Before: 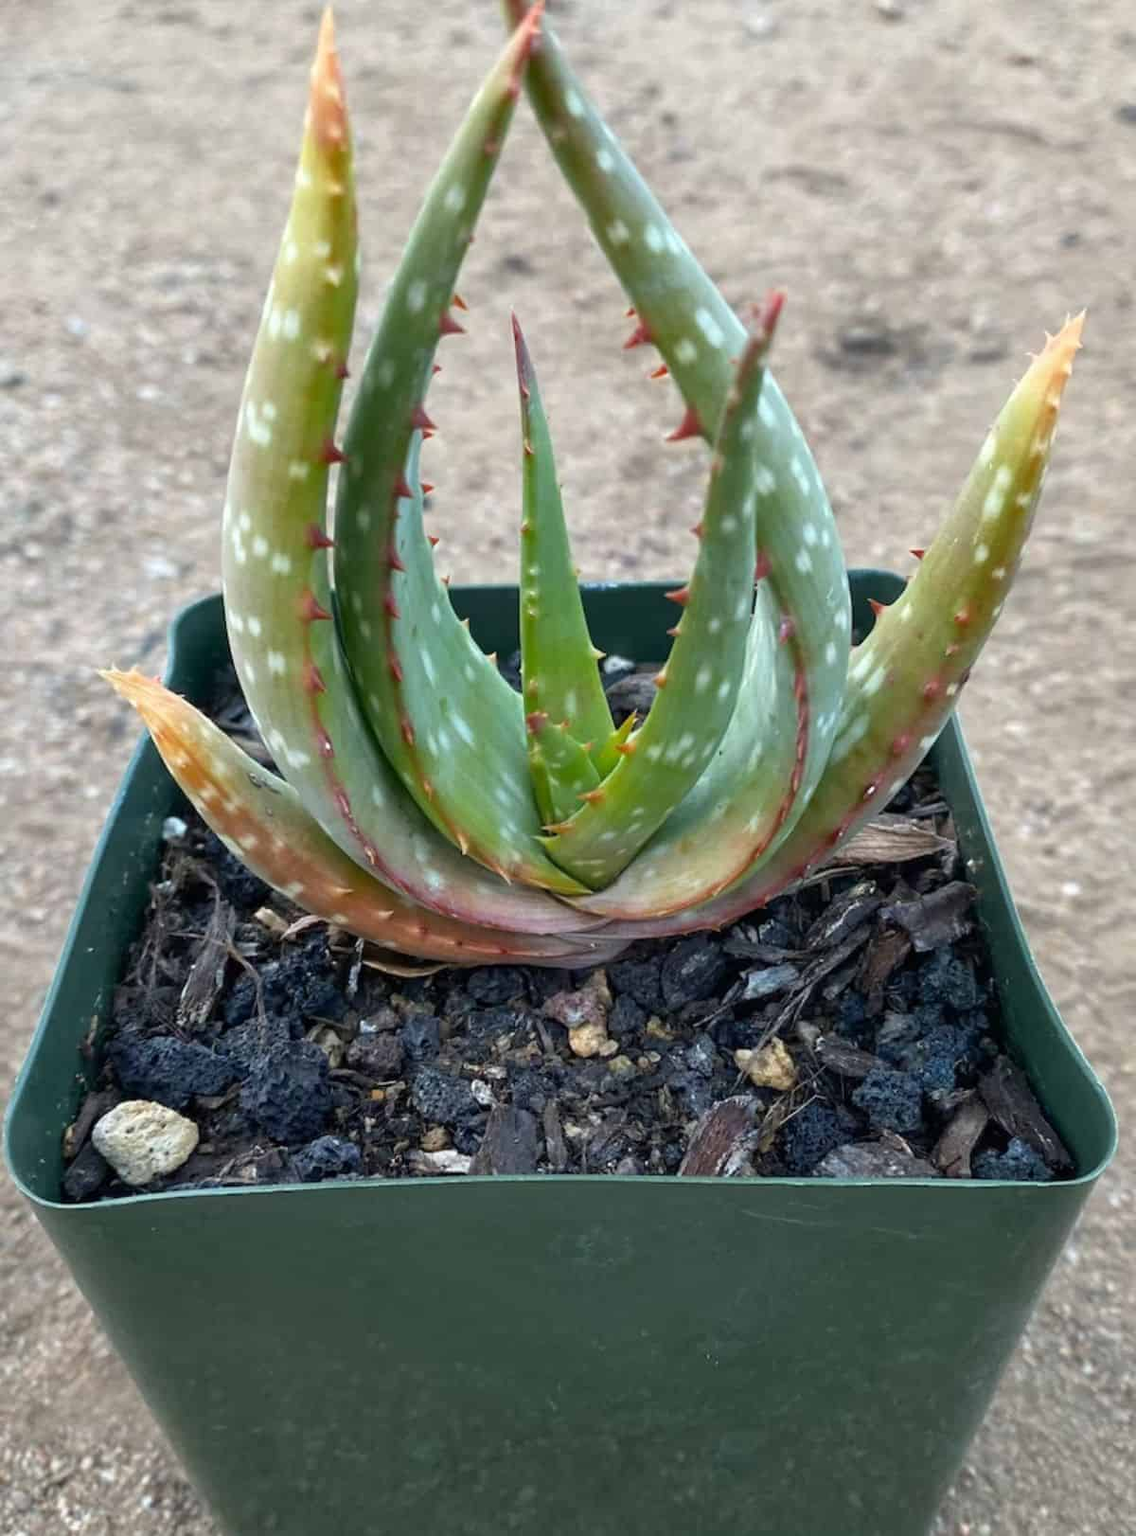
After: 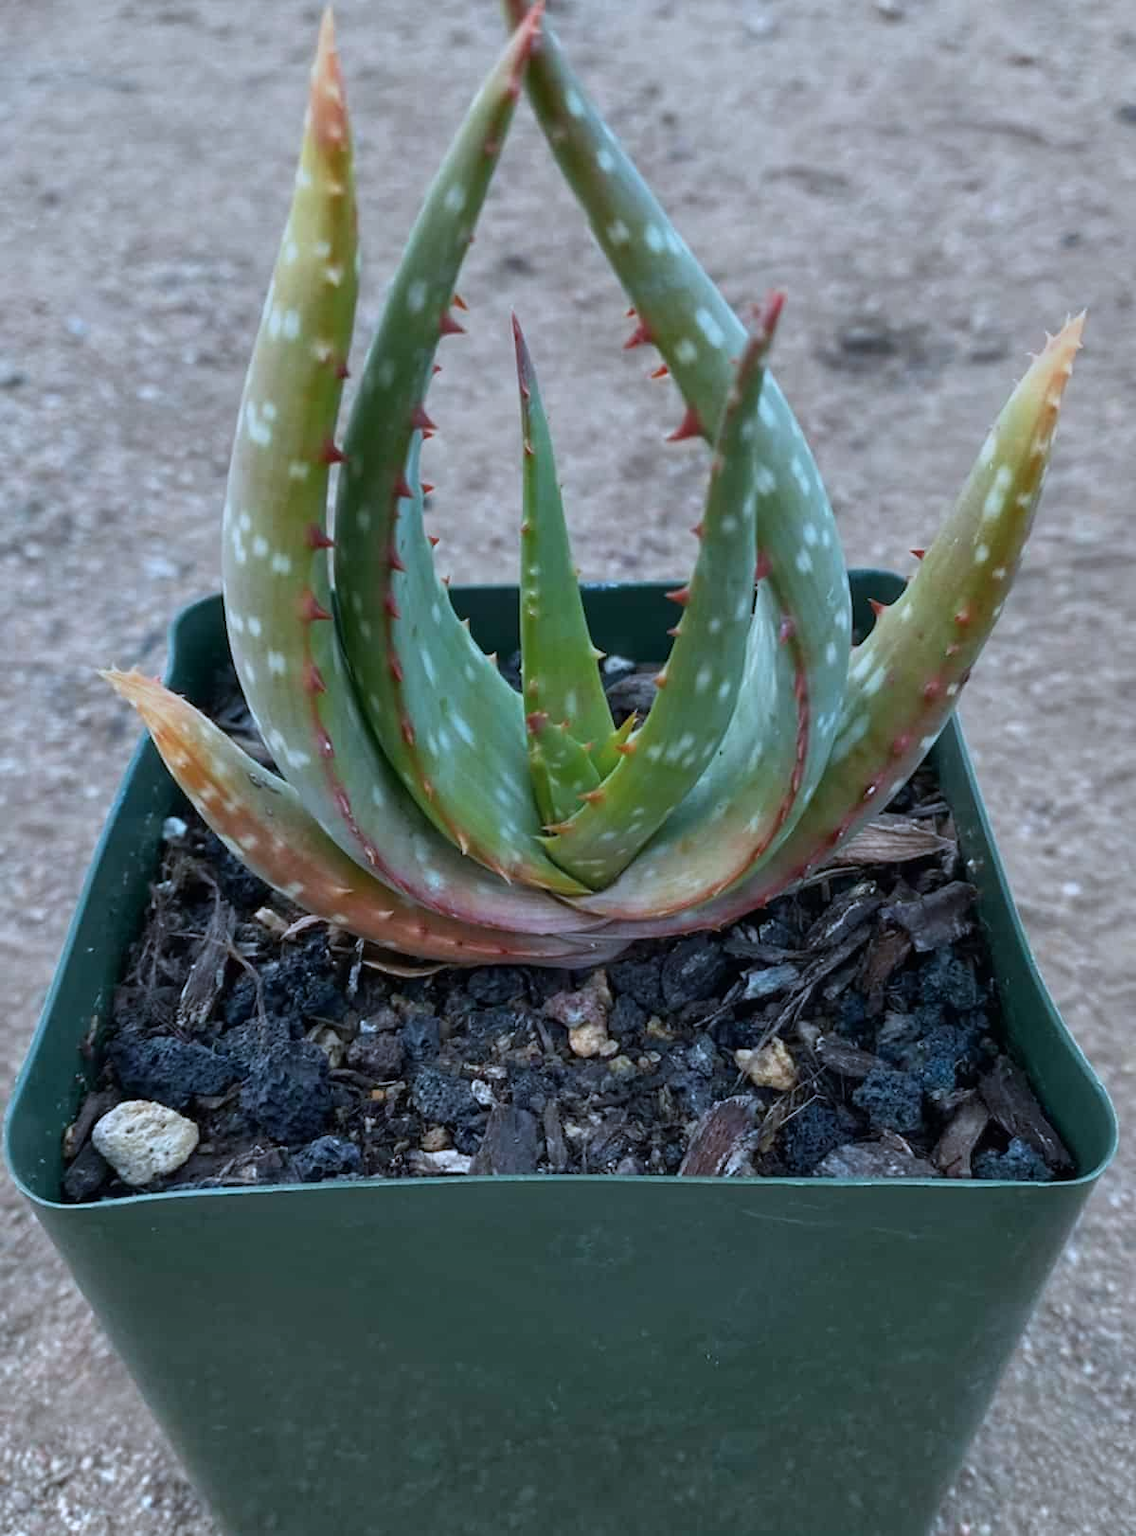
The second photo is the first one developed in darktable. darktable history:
color correction: highlights a* -2.24, highlights b* -18.1
graduated density: rotation 5.63°, offset 76.9
